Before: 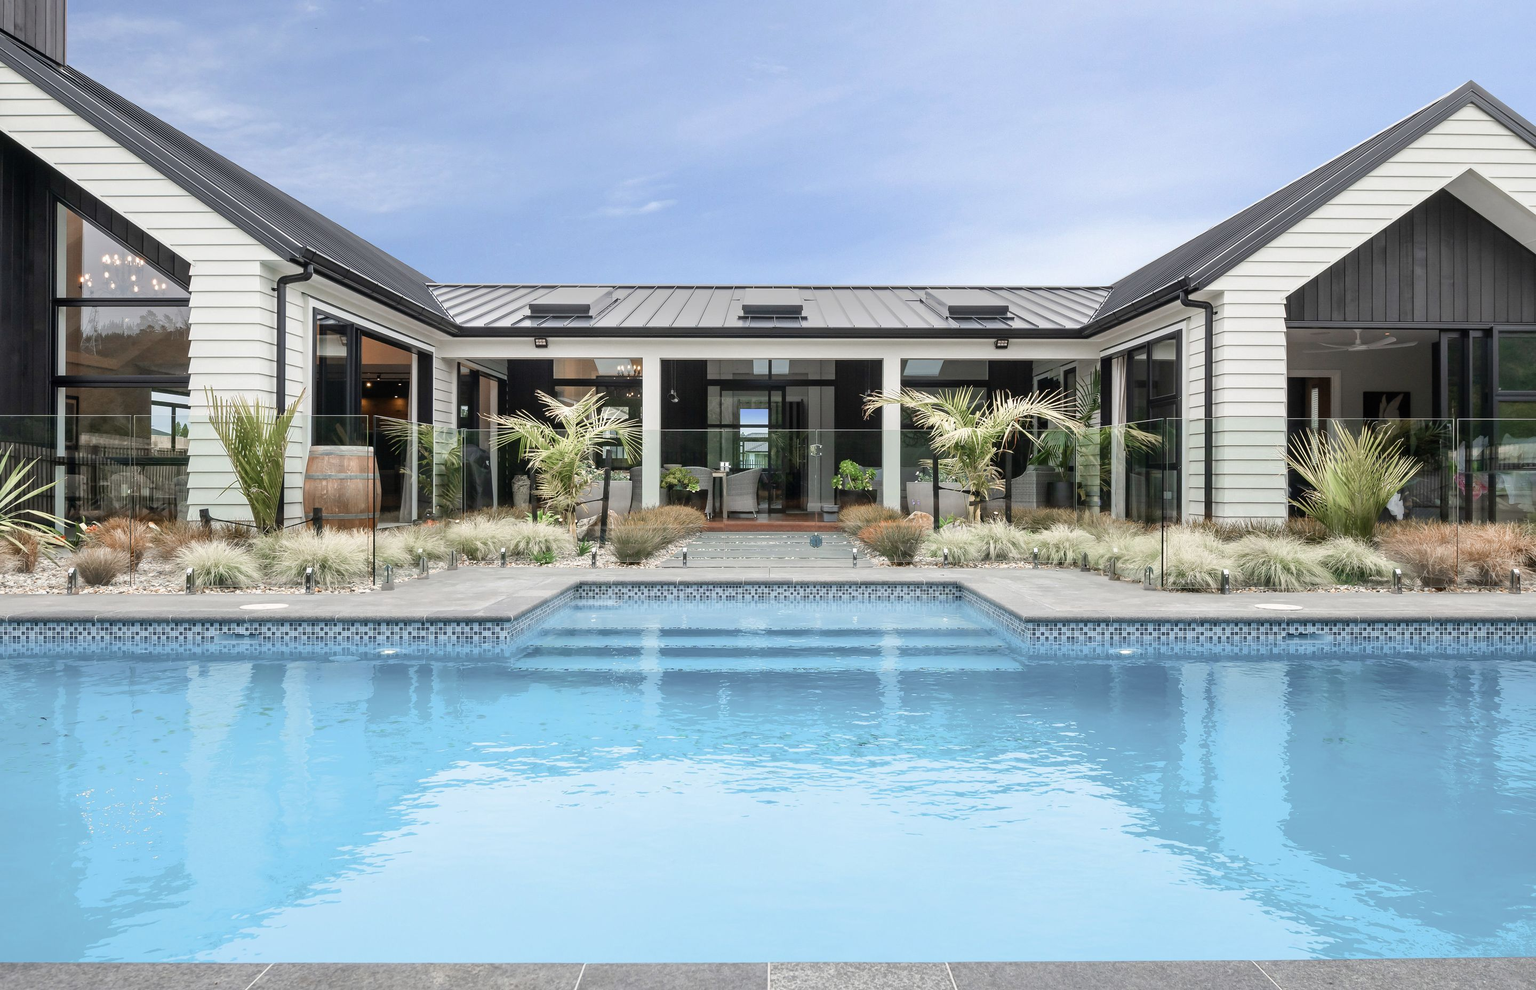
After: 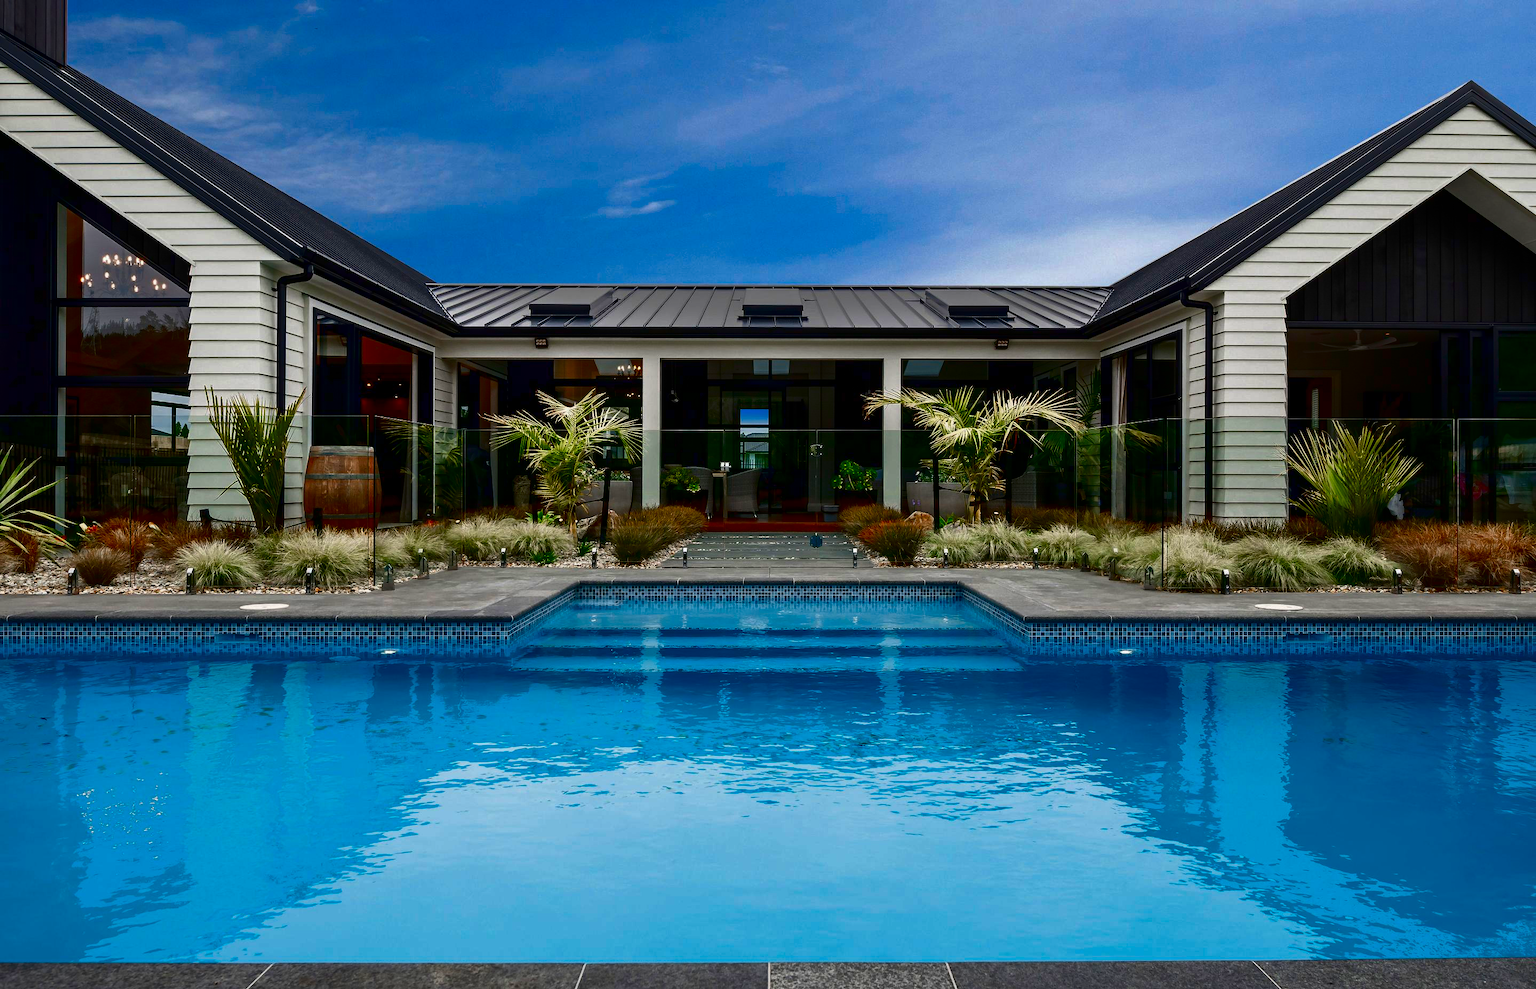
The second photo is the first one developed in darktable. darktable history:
contrast brightness saturation: brightness -0.985, saturation 0.991
